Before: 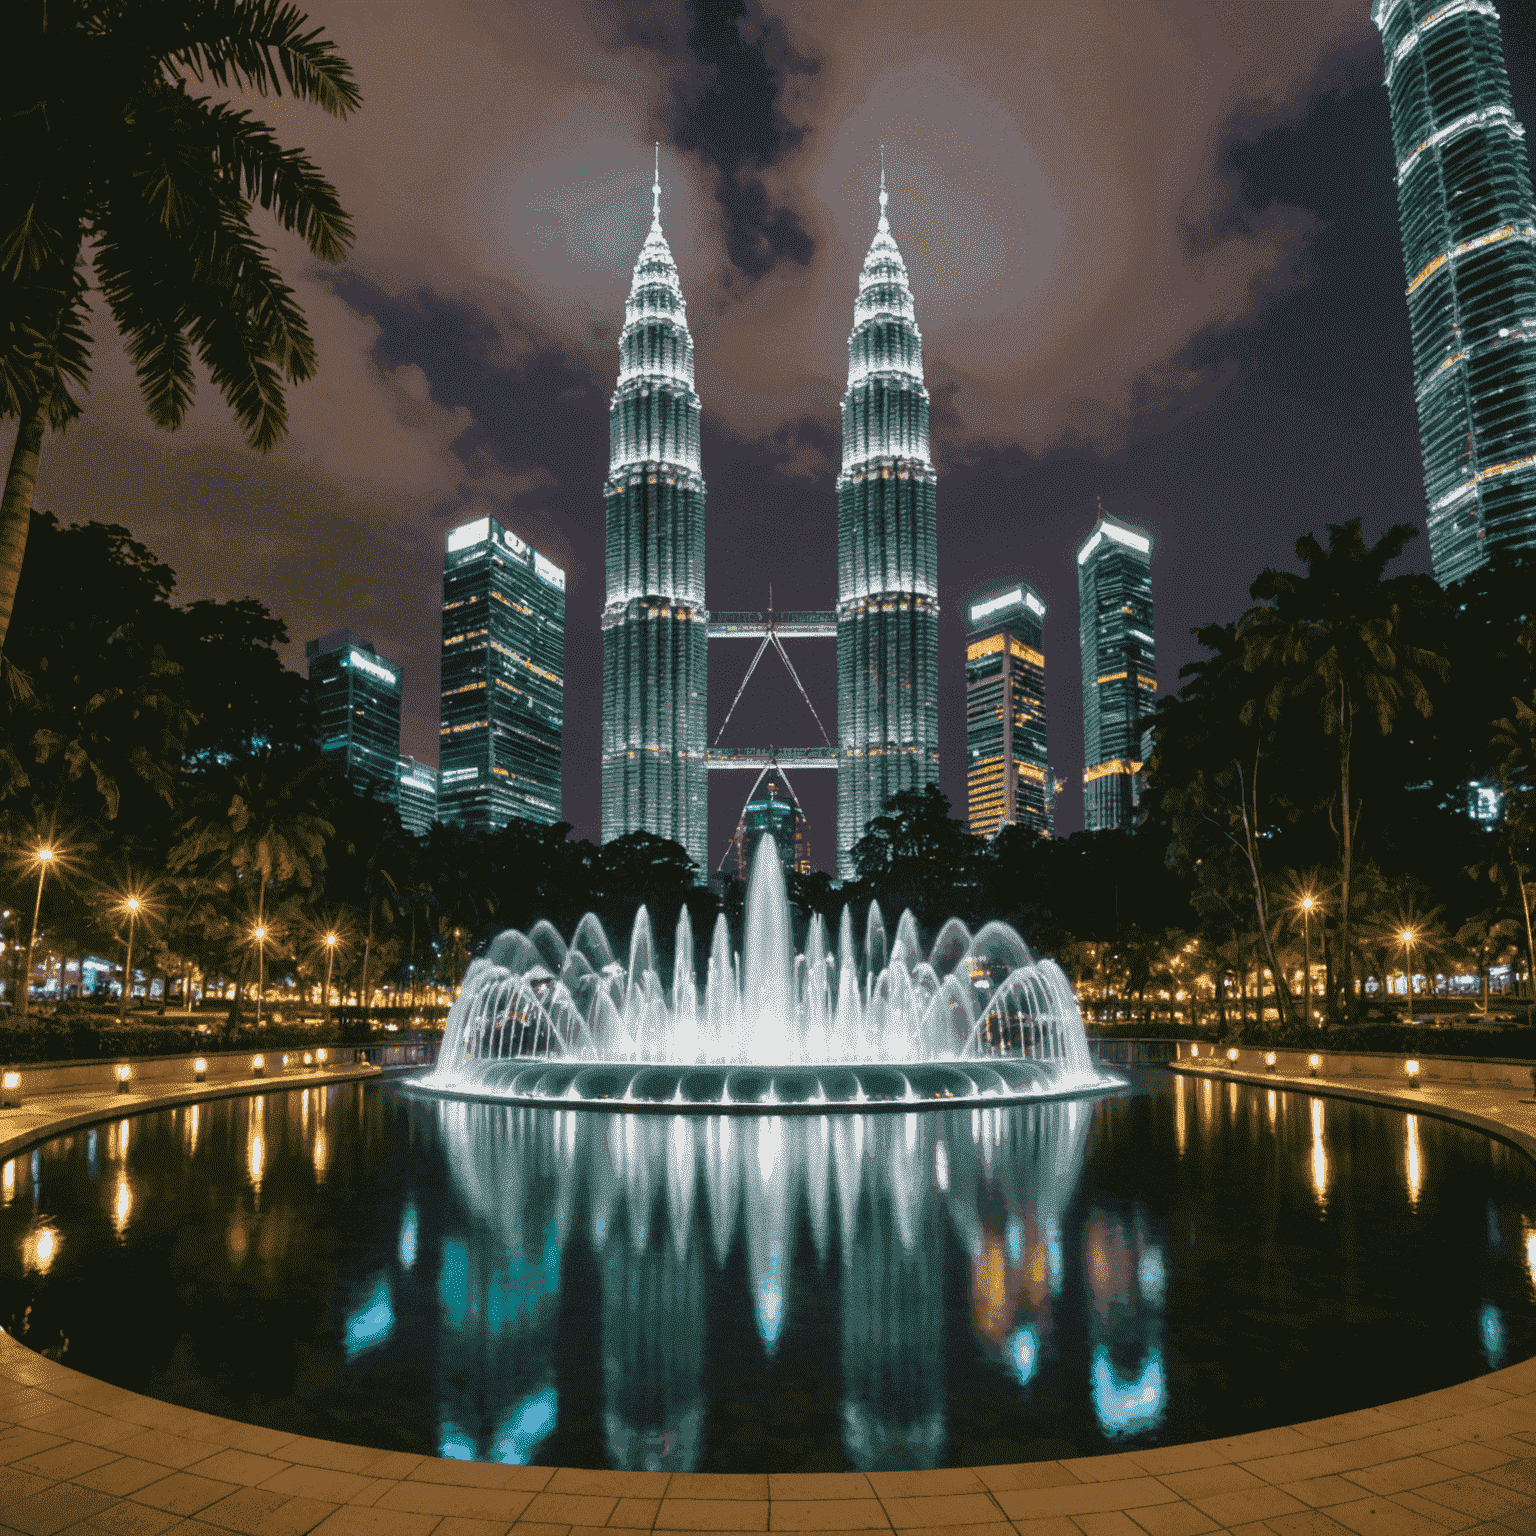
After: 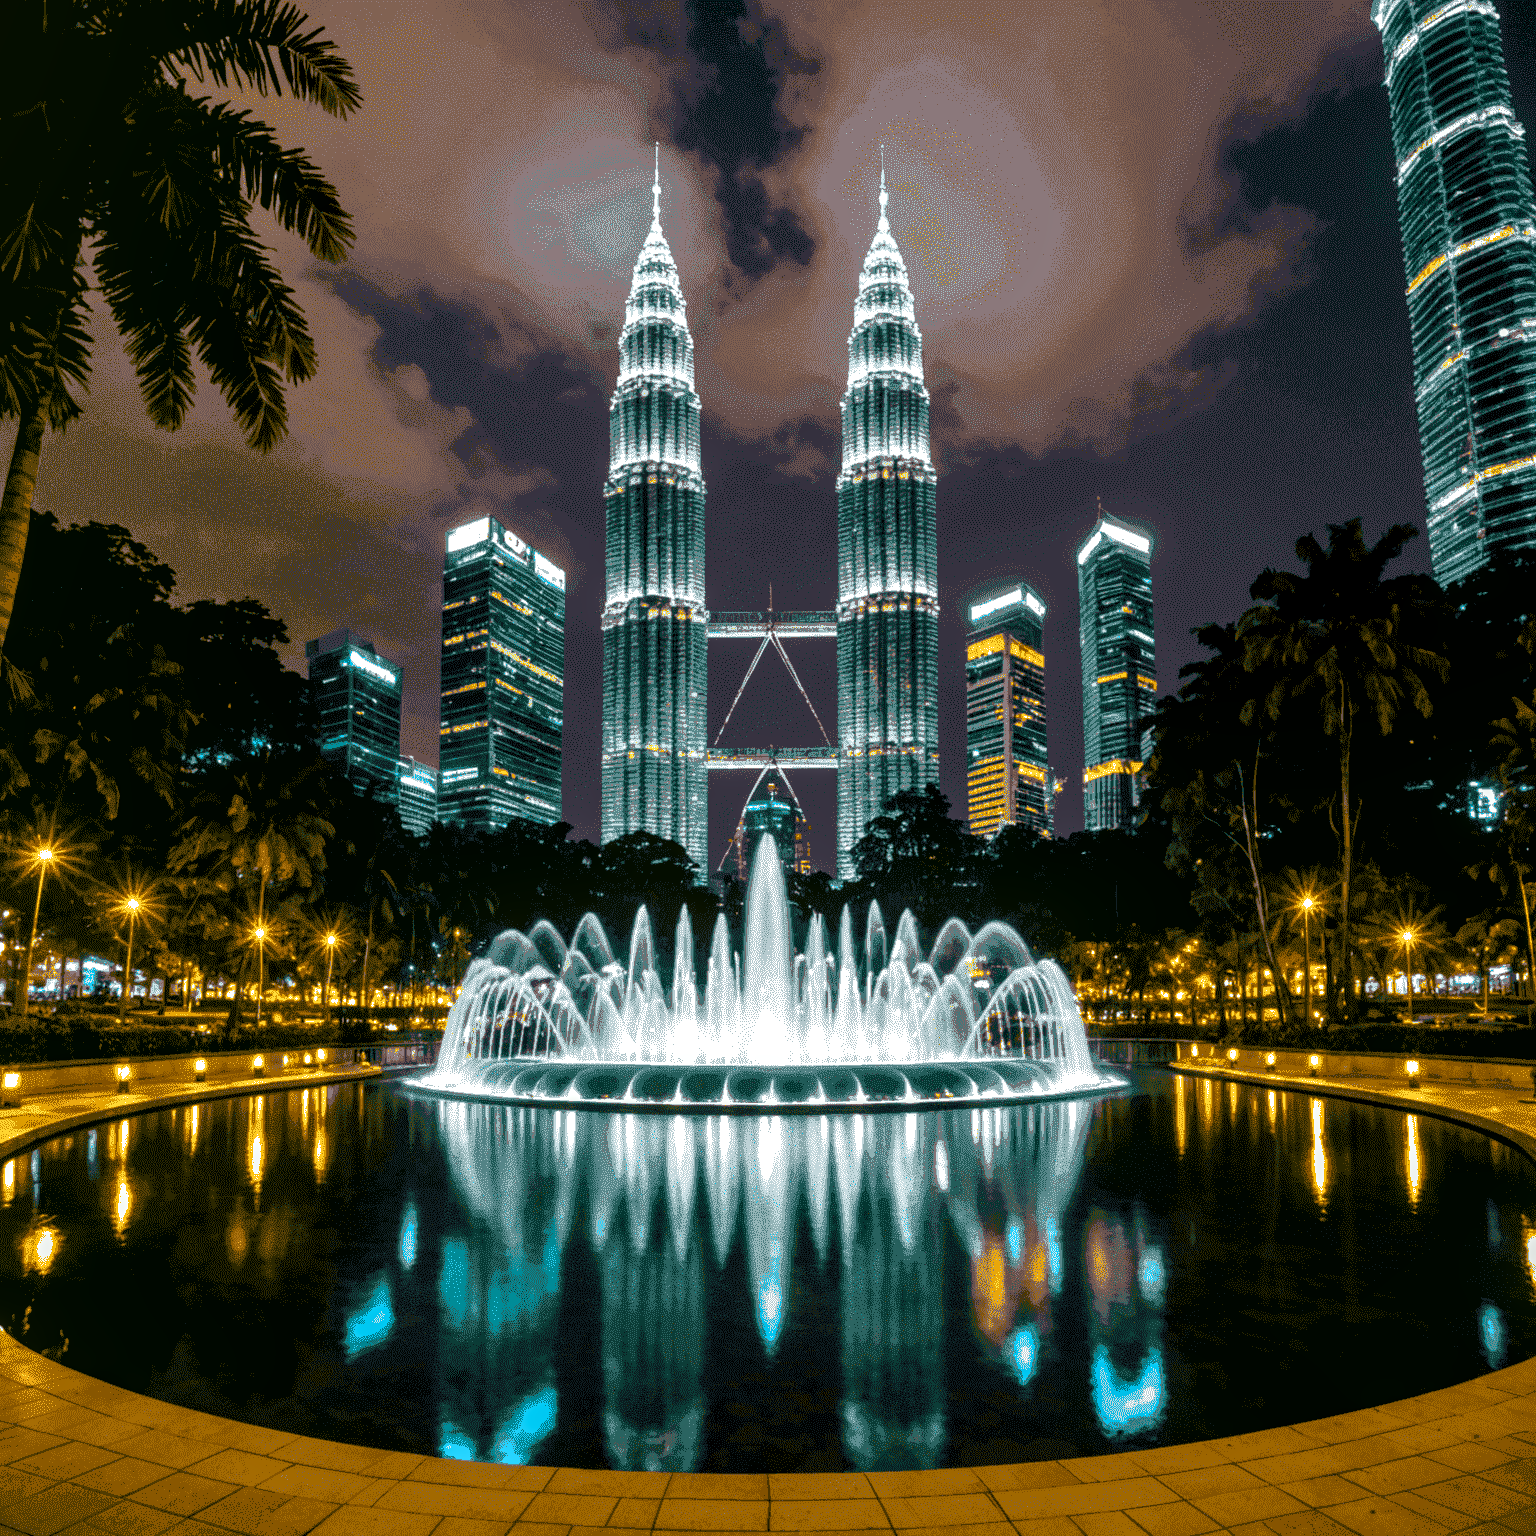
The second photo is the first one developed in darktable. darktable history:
local contrast: highlights 60%, shadows 60%, detail 160%
color balance rgb: linear chroma grading › global chroma 15%, perceptual saturation grading › global saturation 30%
